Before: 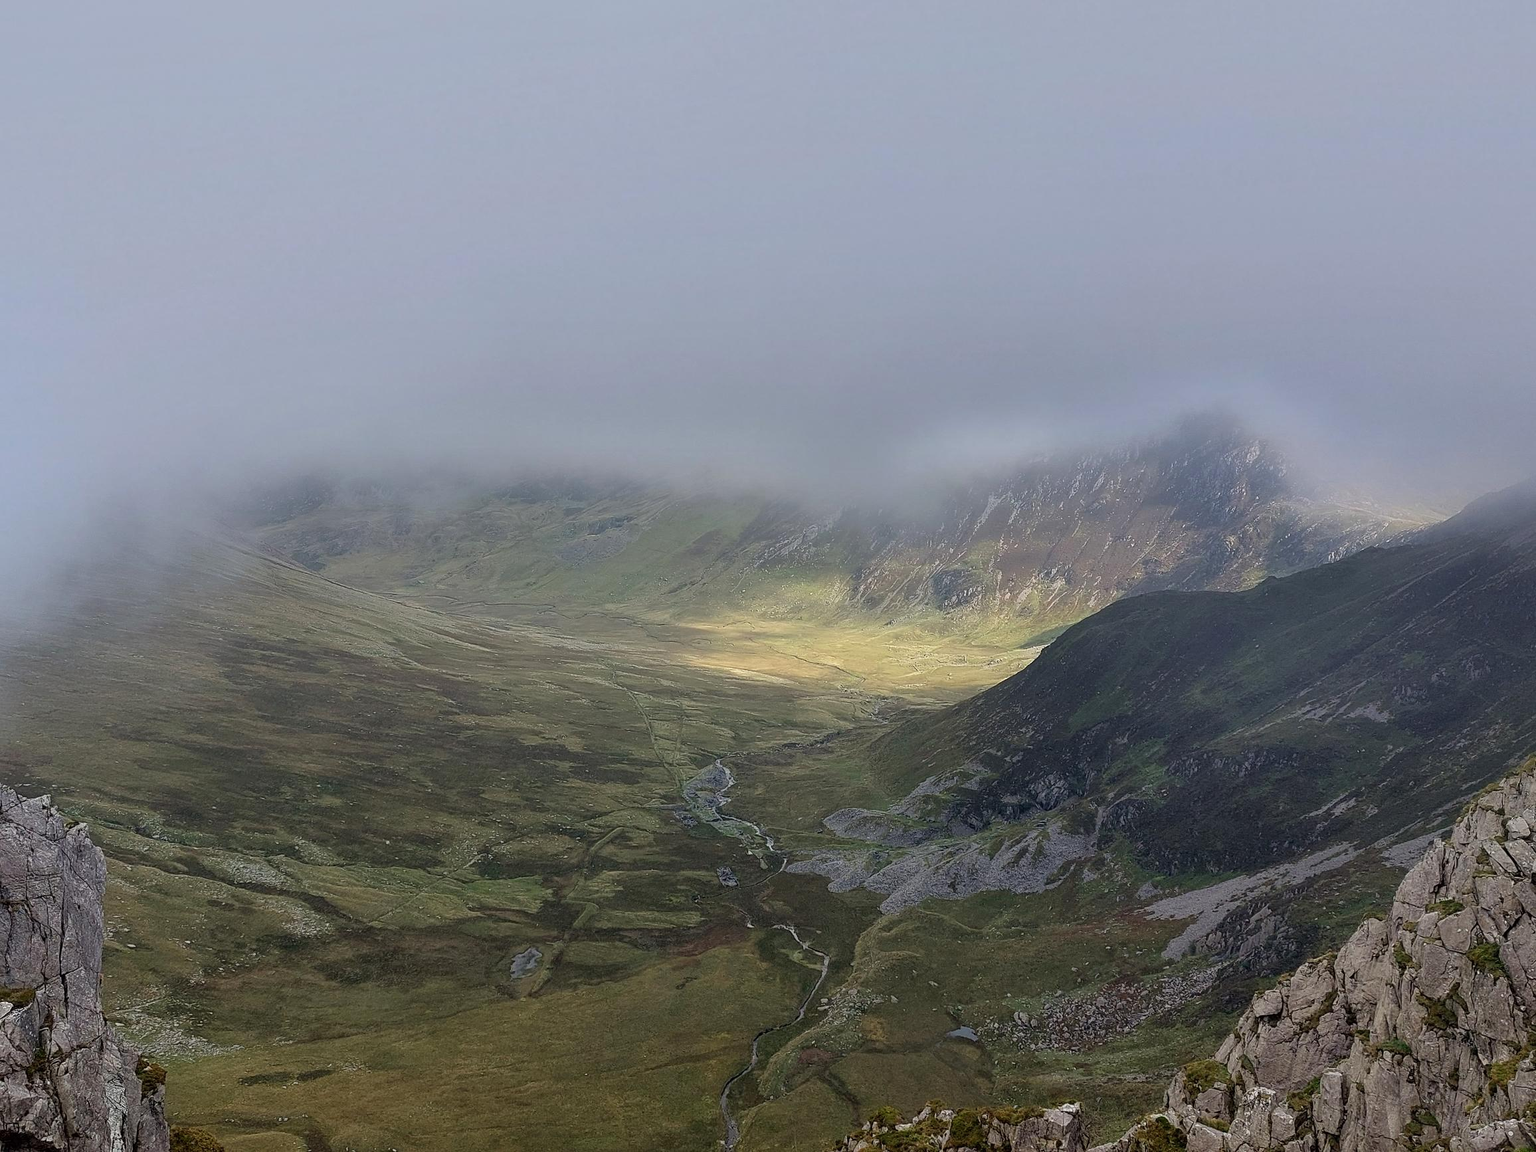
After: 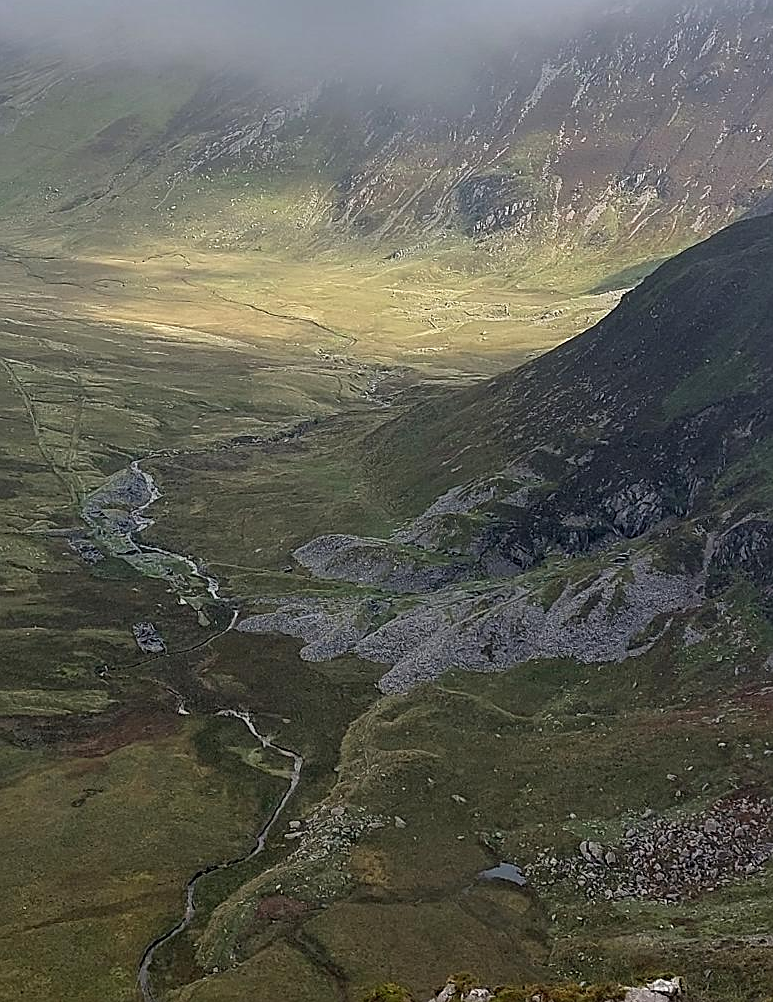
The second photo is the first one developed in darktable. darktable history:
crop: left 40.935%, top 39.36%, right 25.614%, bottom 2.844%
sharpen: on, module defaults
